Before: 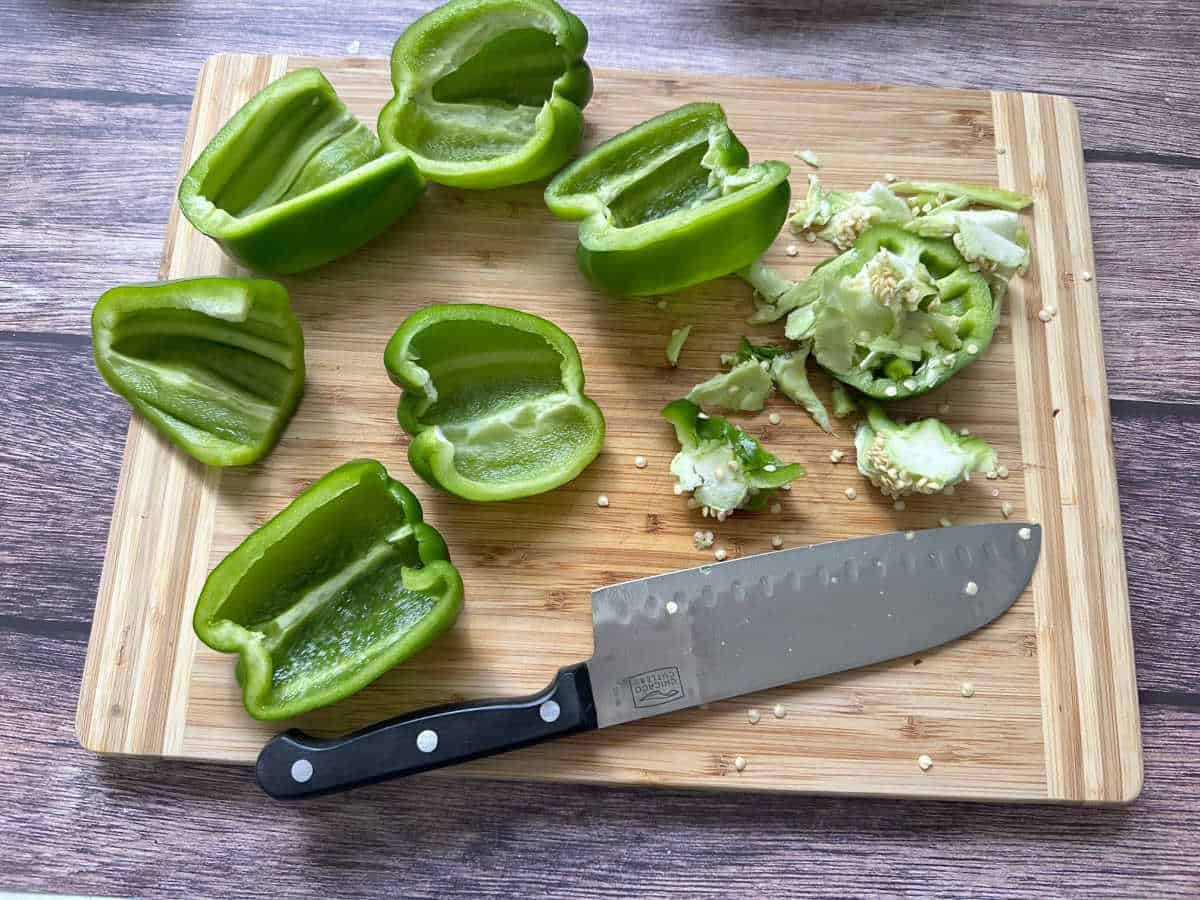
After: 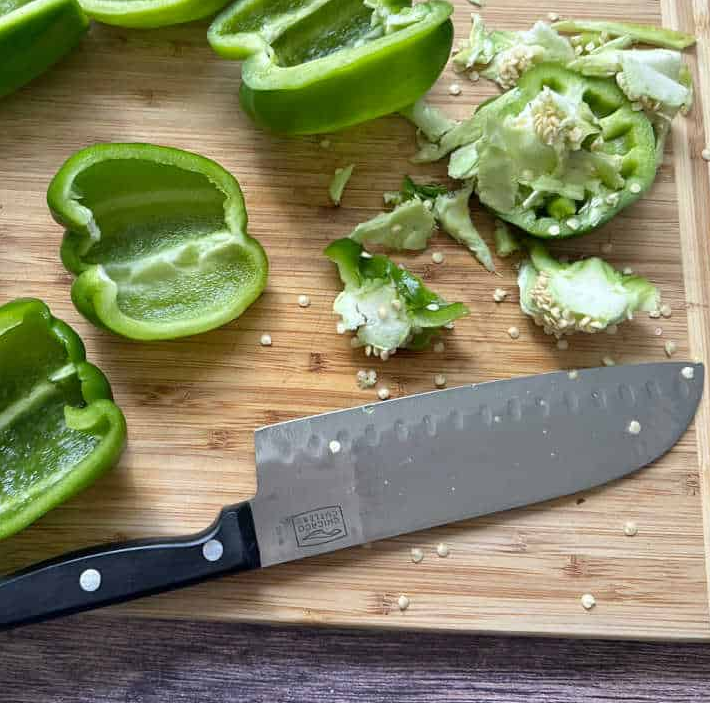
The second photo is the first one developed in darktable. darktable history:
crop and rotate: left 28.159%, top 17.986%, right 12.662%, bottom 3.808%
